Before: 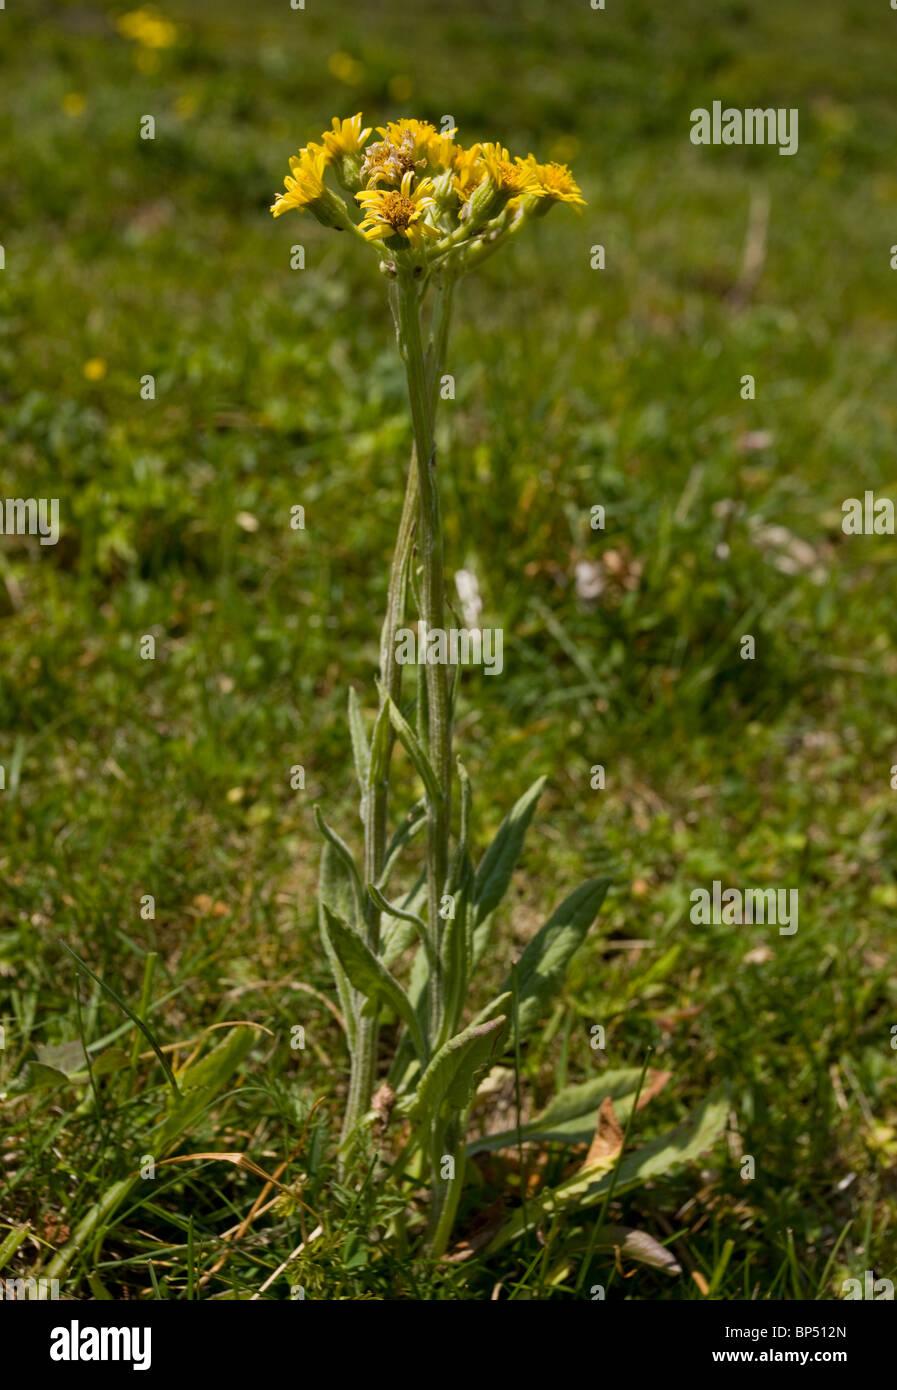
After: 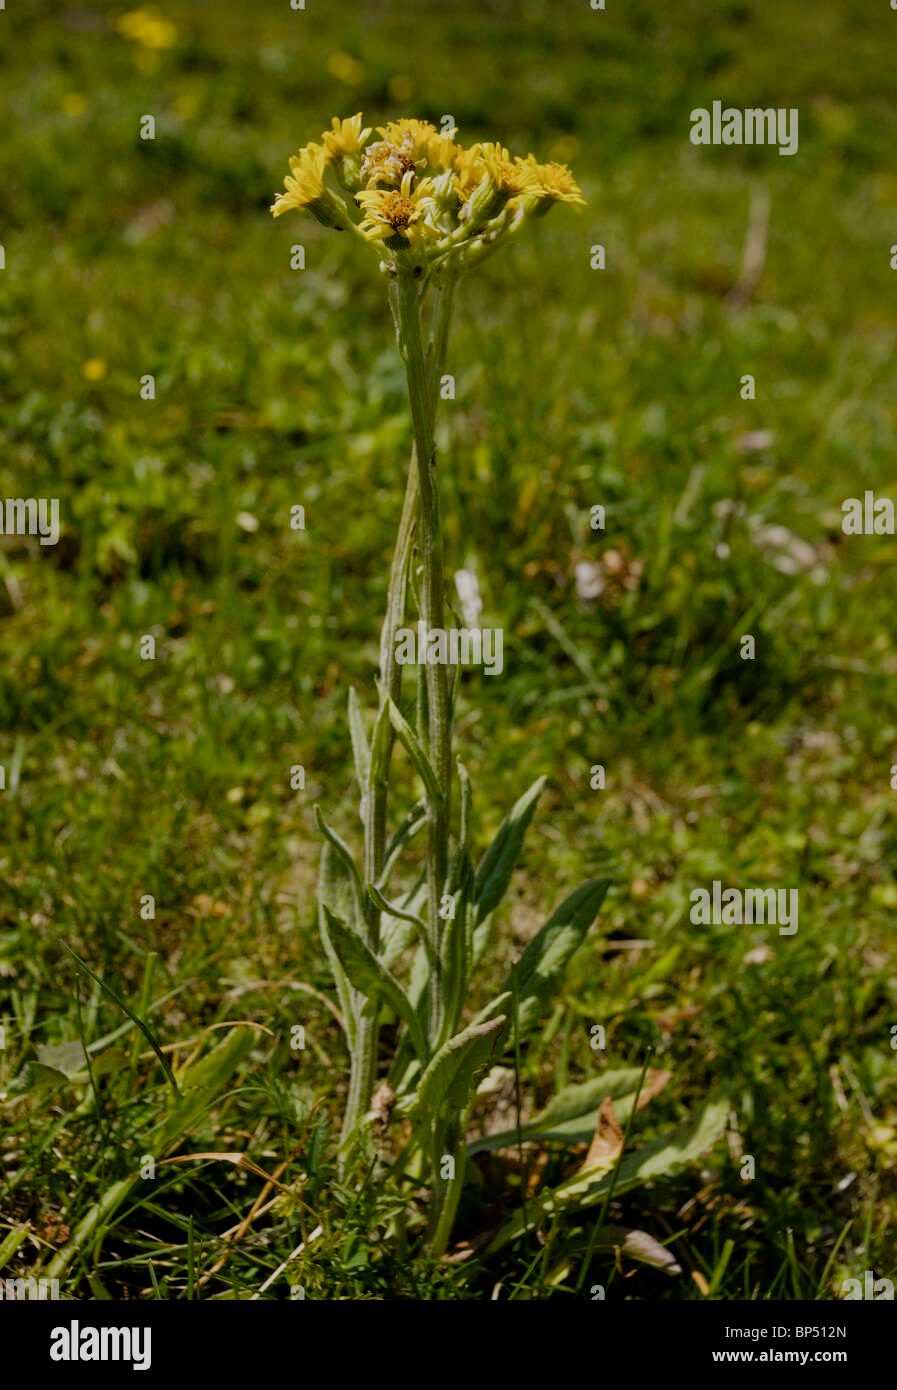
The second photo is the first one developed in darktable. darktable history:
filmic rgb: black relative exposure -7.65 EV, white relative exposure 4.56 EV, hardness 3.61, preserve chrominance no, color science v5 (2021), iterations of high-quality reconstruction 0
